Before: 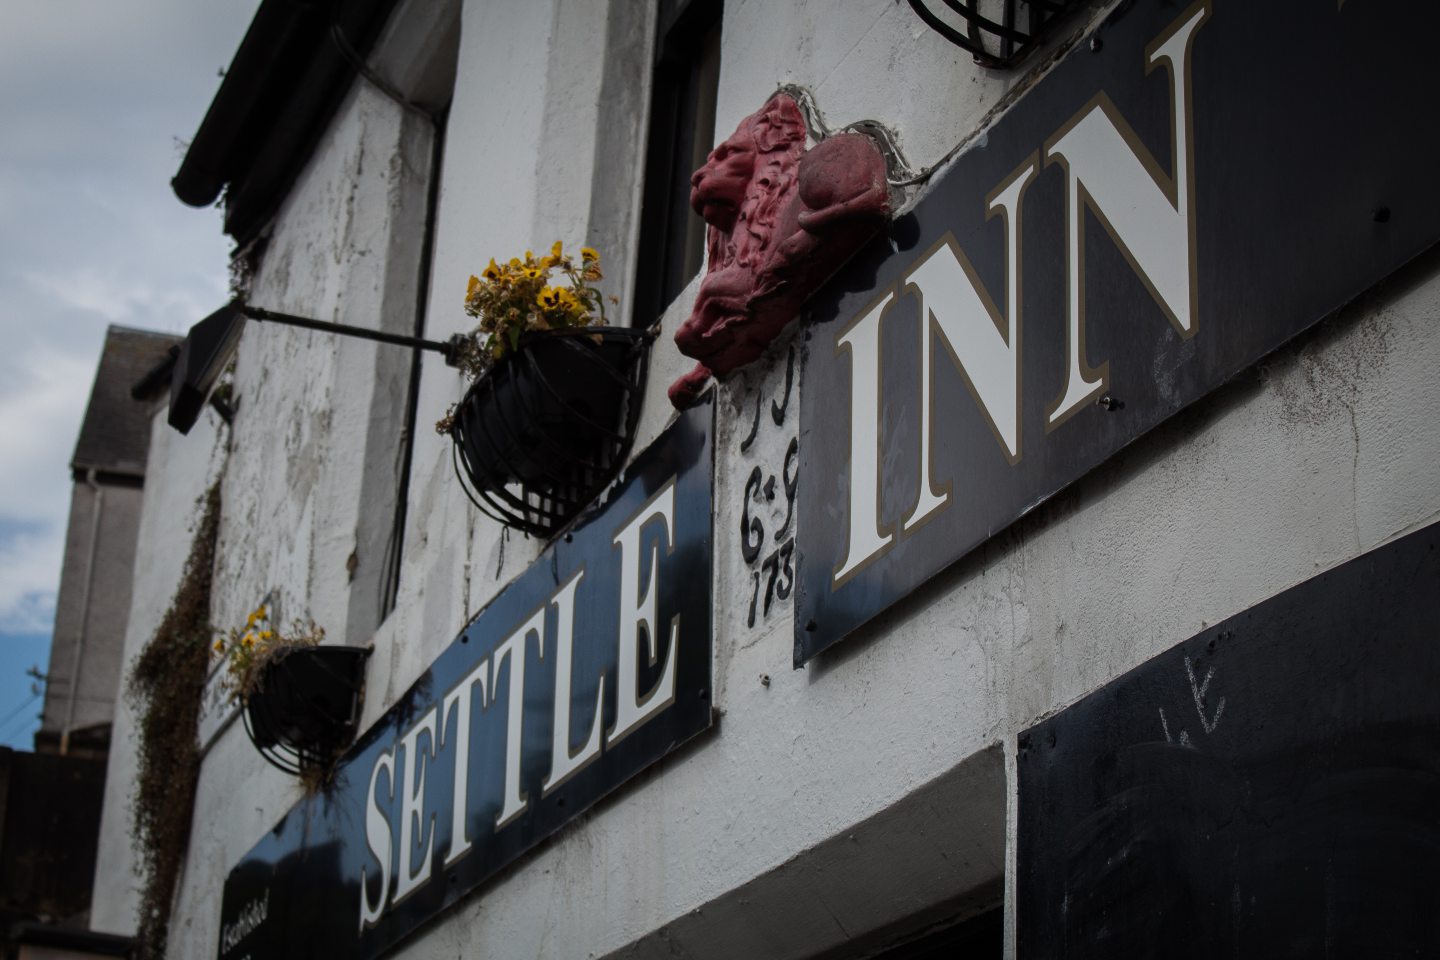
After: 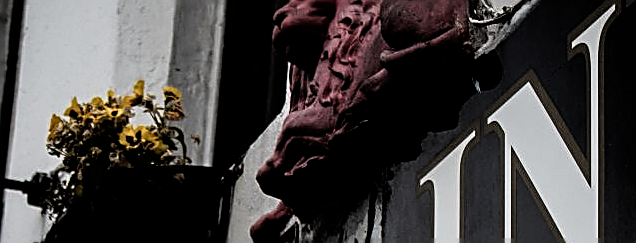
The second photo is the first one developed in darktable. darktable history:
sharpen: amount 0.988
crop: left 29.036%, top 16.816%, right 26.773%, bottom 57.817%
filmic rgb: black relative exposure -3.62 EV, white relative exposure 2.12 EV, hardness 3.62
